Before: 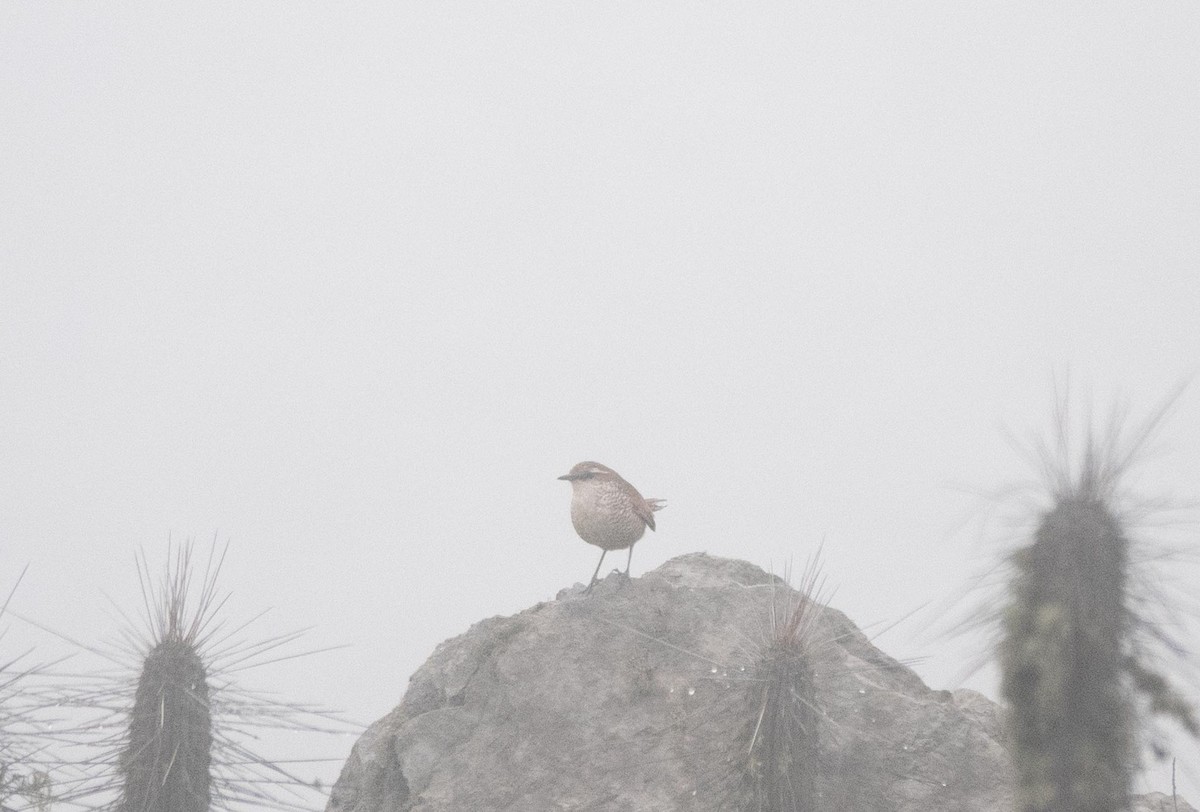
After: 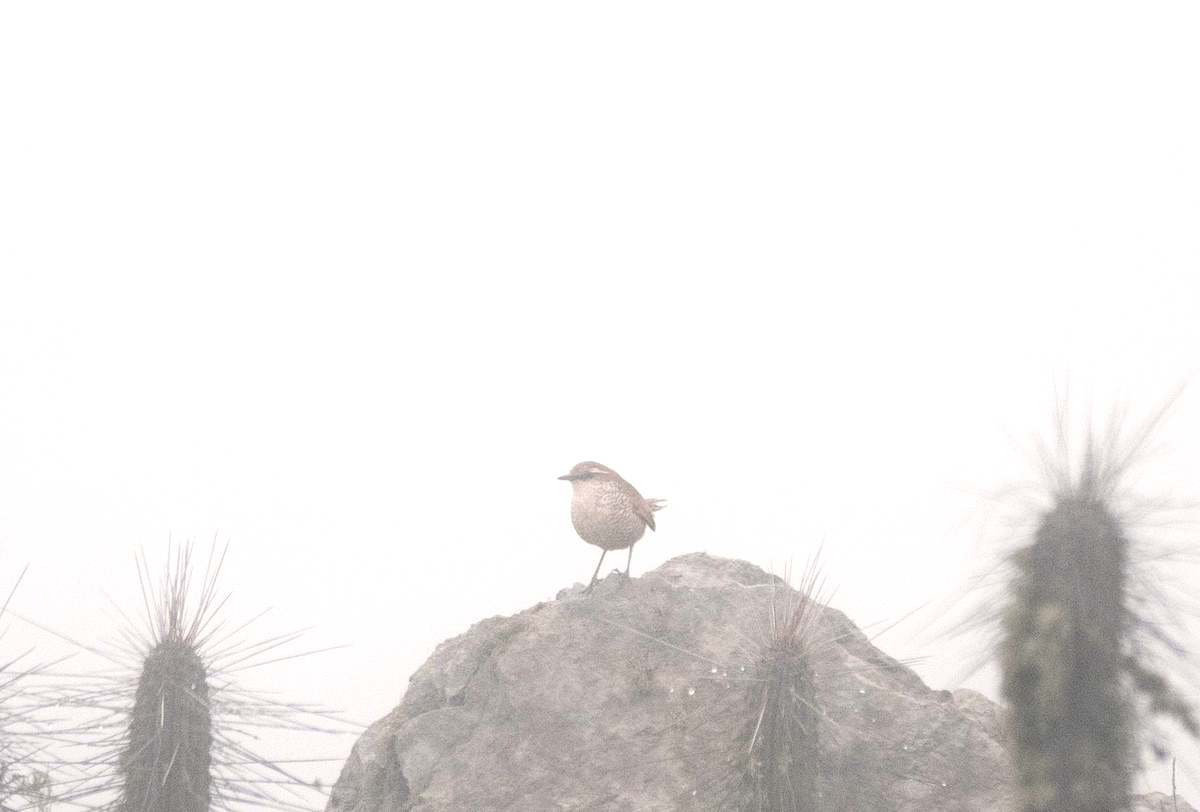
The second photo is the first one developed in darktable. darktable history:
color balance rgb: shadows lift › chroma 1%, shadows lift › hue 217.2°, power › hue 310.8°, highlights gain › chroma 1%, highlights gain › hue 54°, global offset › luminance 0.5%, global offset › hue 171.6°, perceptual saturation grading › global saturation 14.09%, perceptual saturation grading › highlights -25%, perceptual saturation grading › shadows 30%, perceptual brilliance grading › highlights 13.42%, perceptual brilliance grading › mid-tones 8.05%, perceptual brilliance grading › shadows -17.45%, global vibrance 25%
contrast equalizer: octaves 7, y [[0.6 ×6], [0.55 ×6], [0 ×6], [0 ×6], [0 ×6]], mix -0.3
